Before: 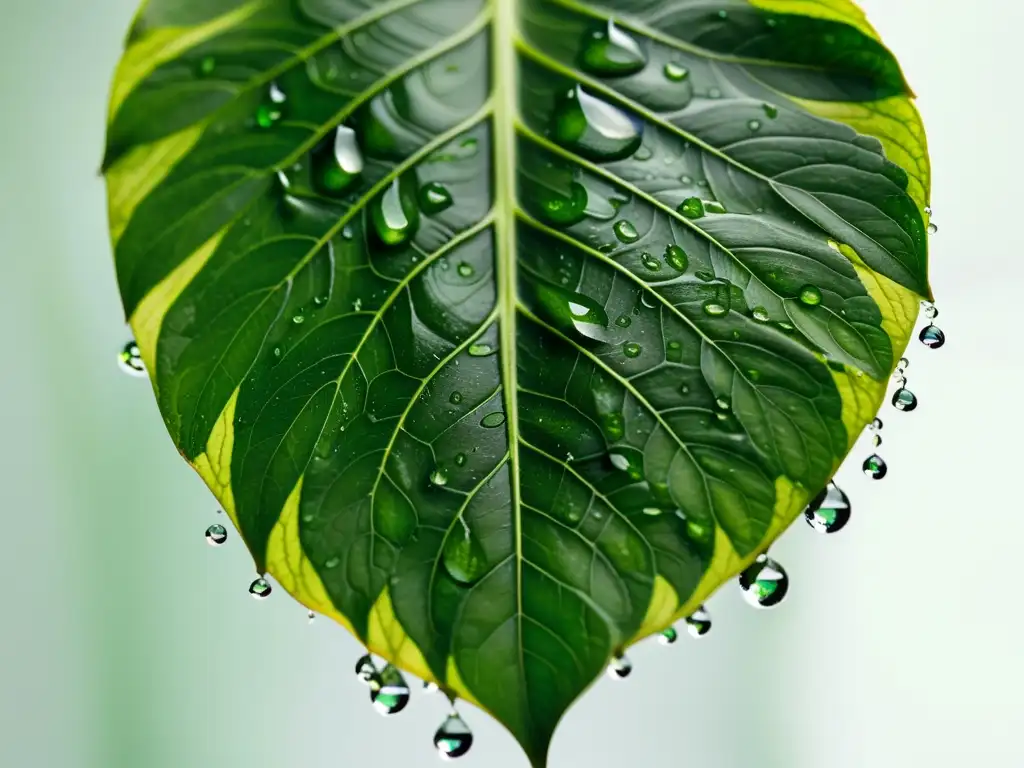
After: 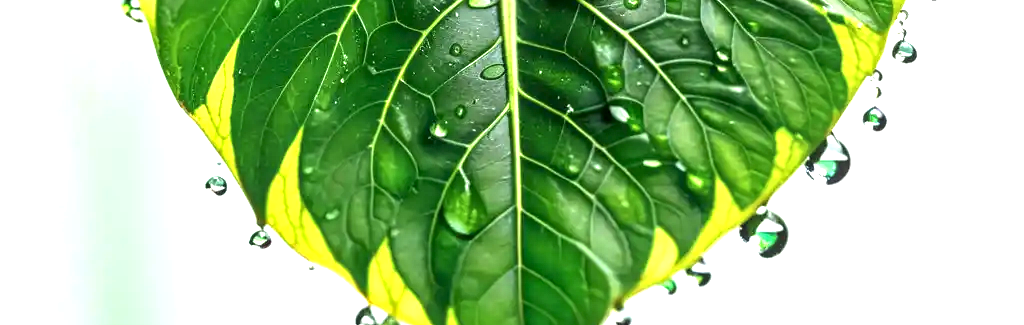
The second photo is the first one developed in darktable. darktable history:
exposure: black level correction 0, exposure 1.385 EV, compensate highlight preservation false
crop: top 45.382%, bottom 12.192%
local contrast: detail 130%
